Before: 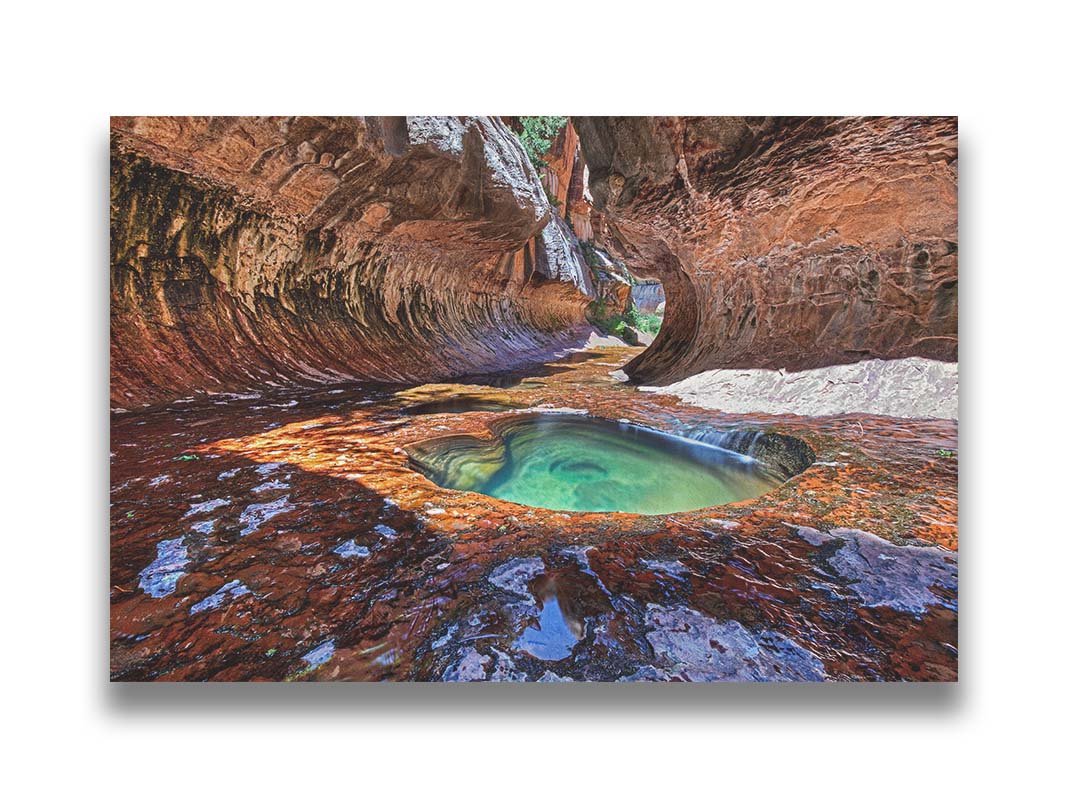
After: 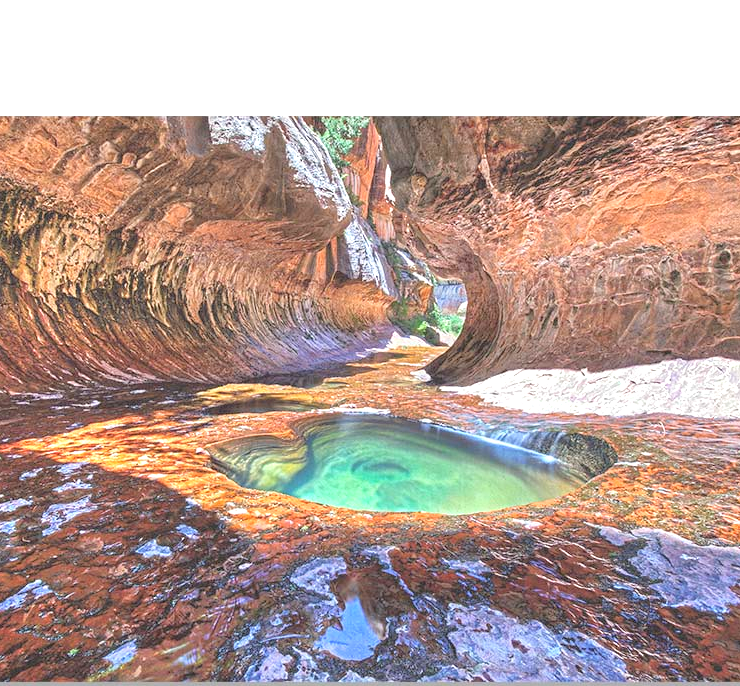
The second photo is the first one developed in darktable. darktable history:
crop: left 18.569%, right 12.046%, bottom 14.192%
exposure: exposure 0.945 EV, compensate highlight preservation false
tone curve: curves: ch0 [(0.047, 0) (0.292, 0.352) (0.657, 0.678) (1, 0.958)], color space Lab, independent channels
